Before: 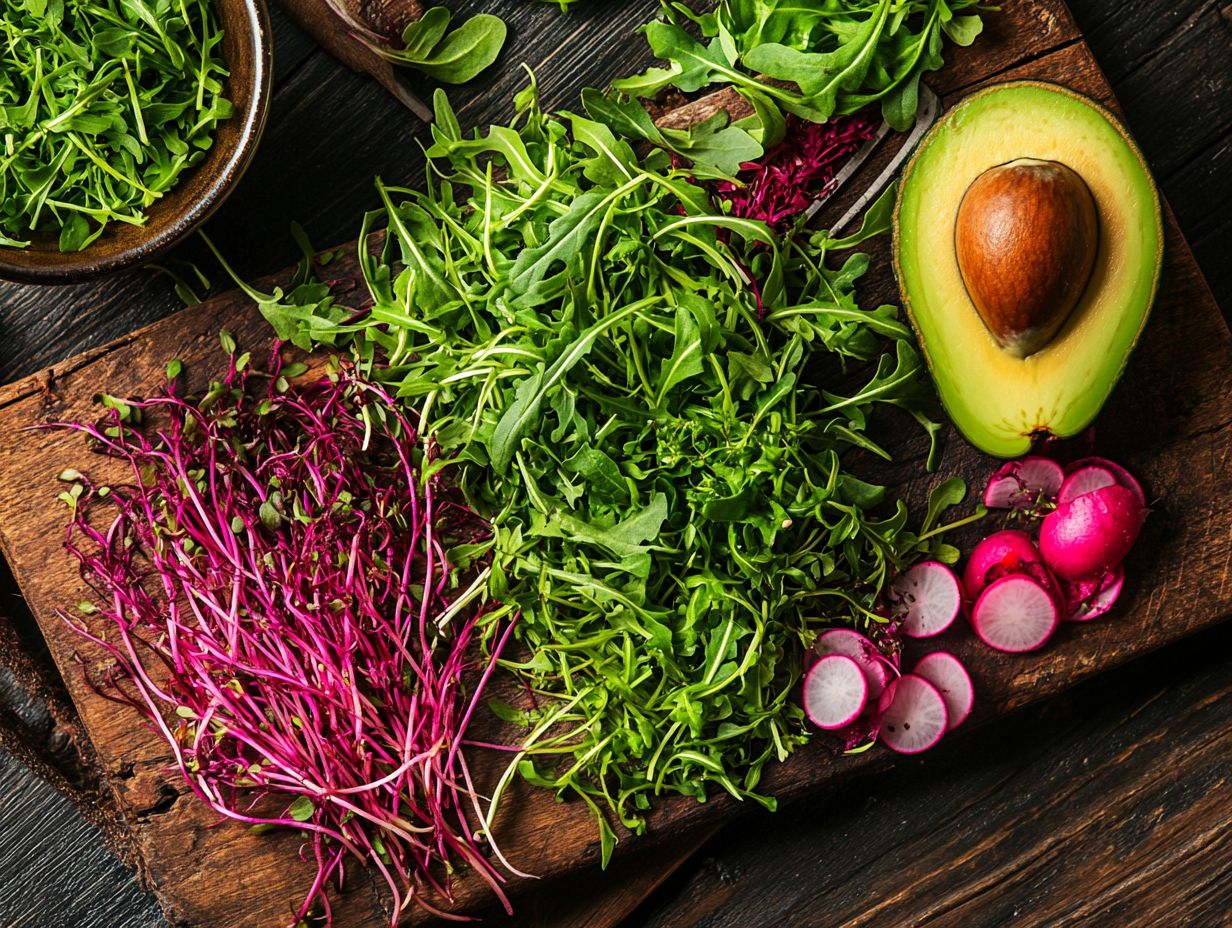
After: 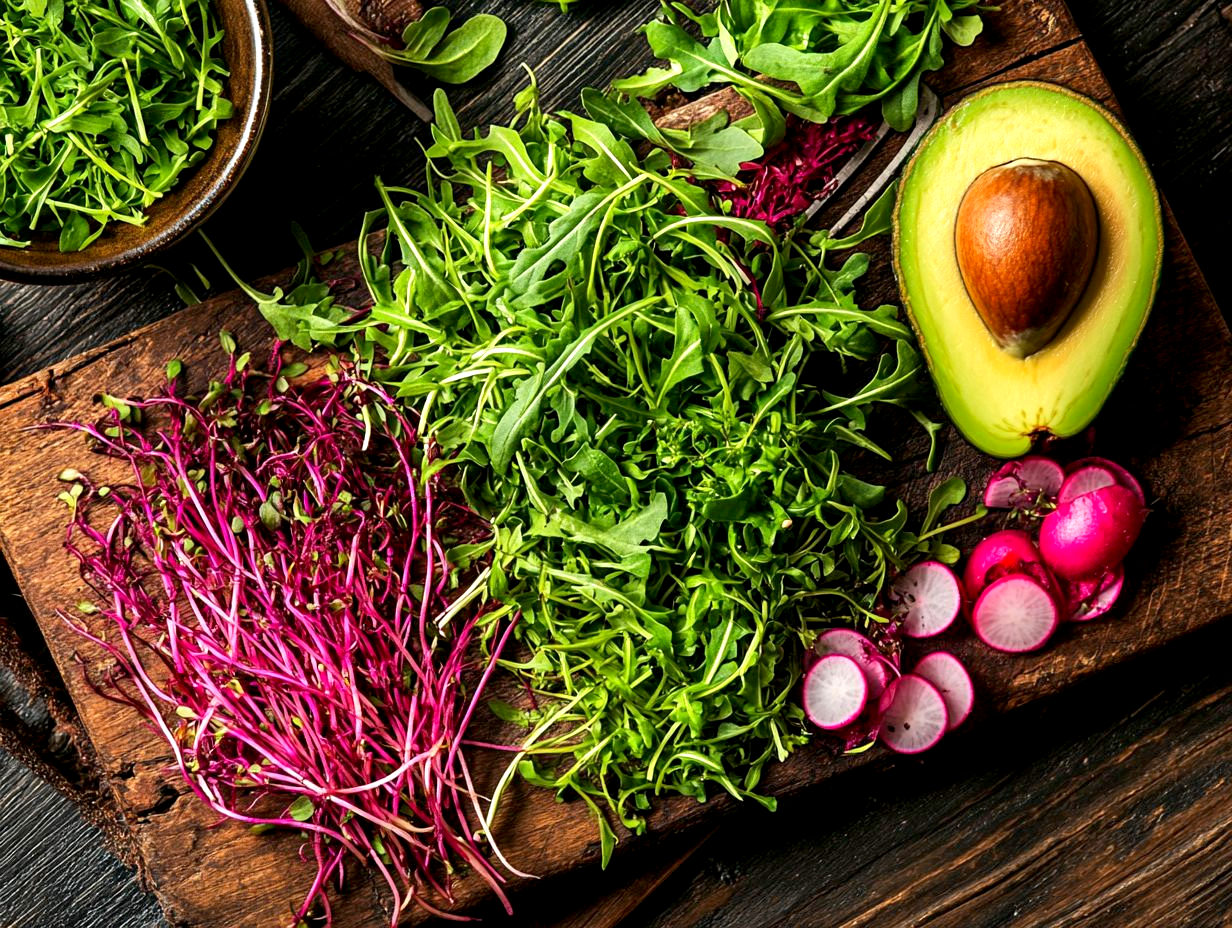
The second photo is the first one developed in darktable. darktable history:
exposure: black level correction 0.005, exposure 0.421 EV, compensate highlight preservation false
